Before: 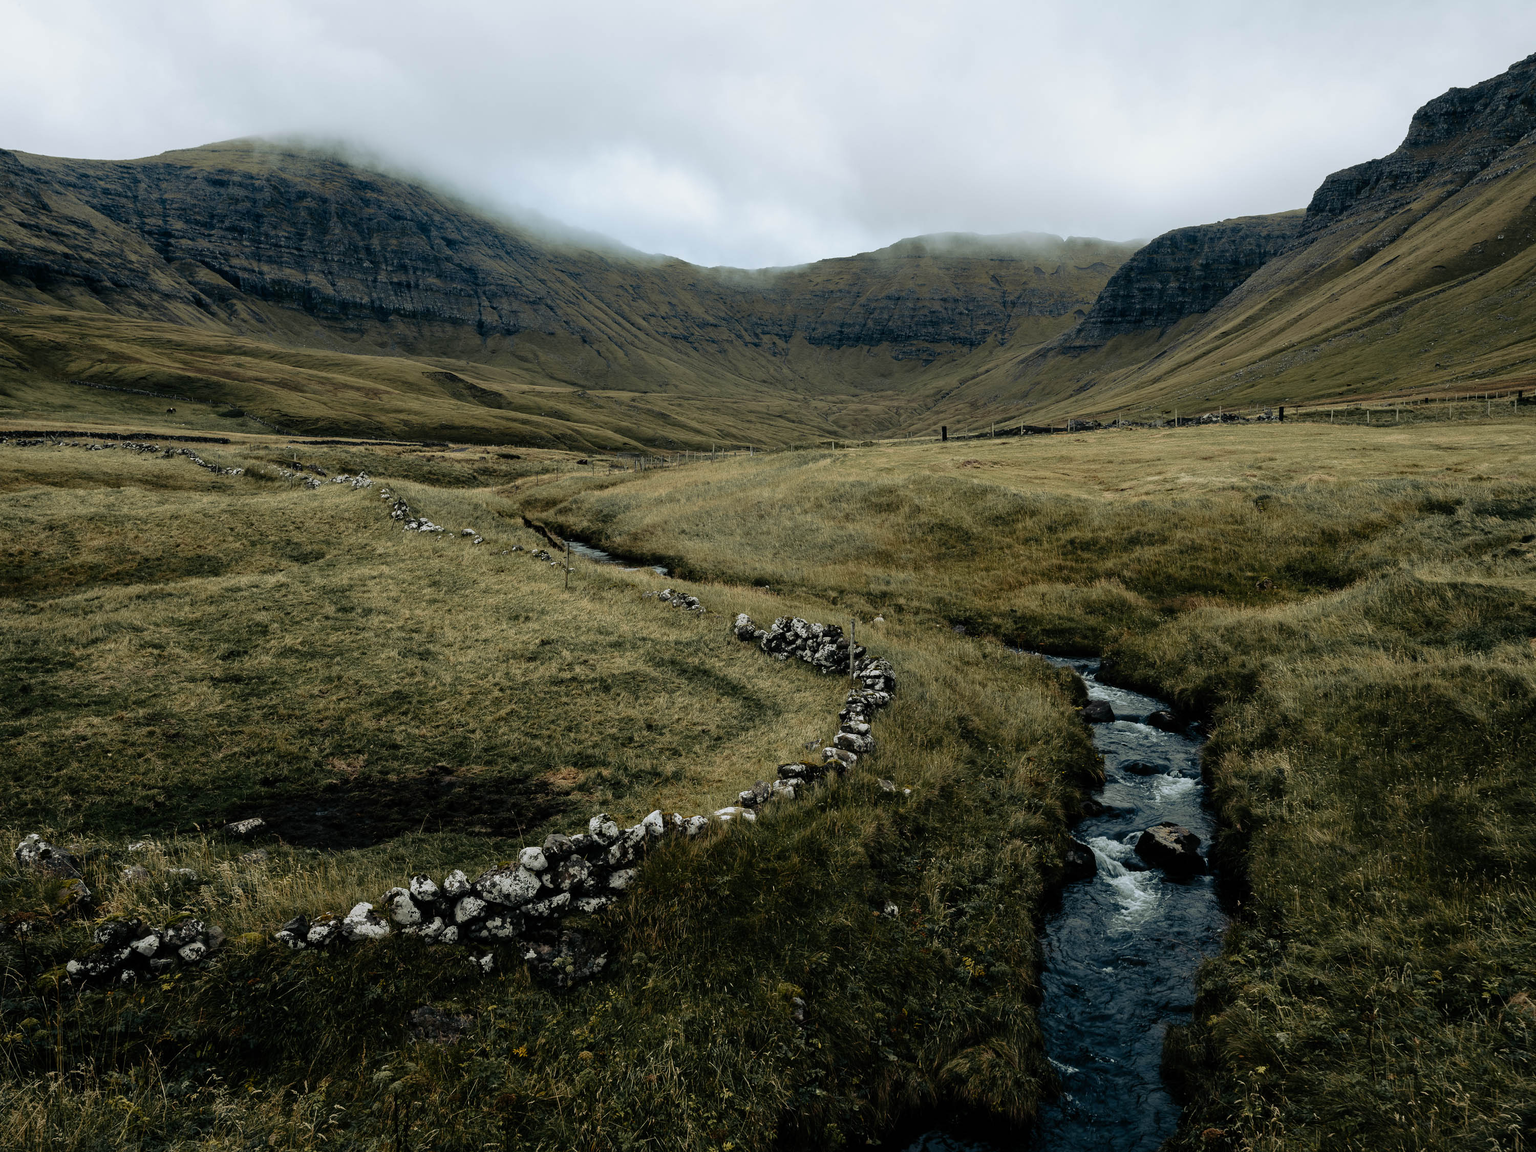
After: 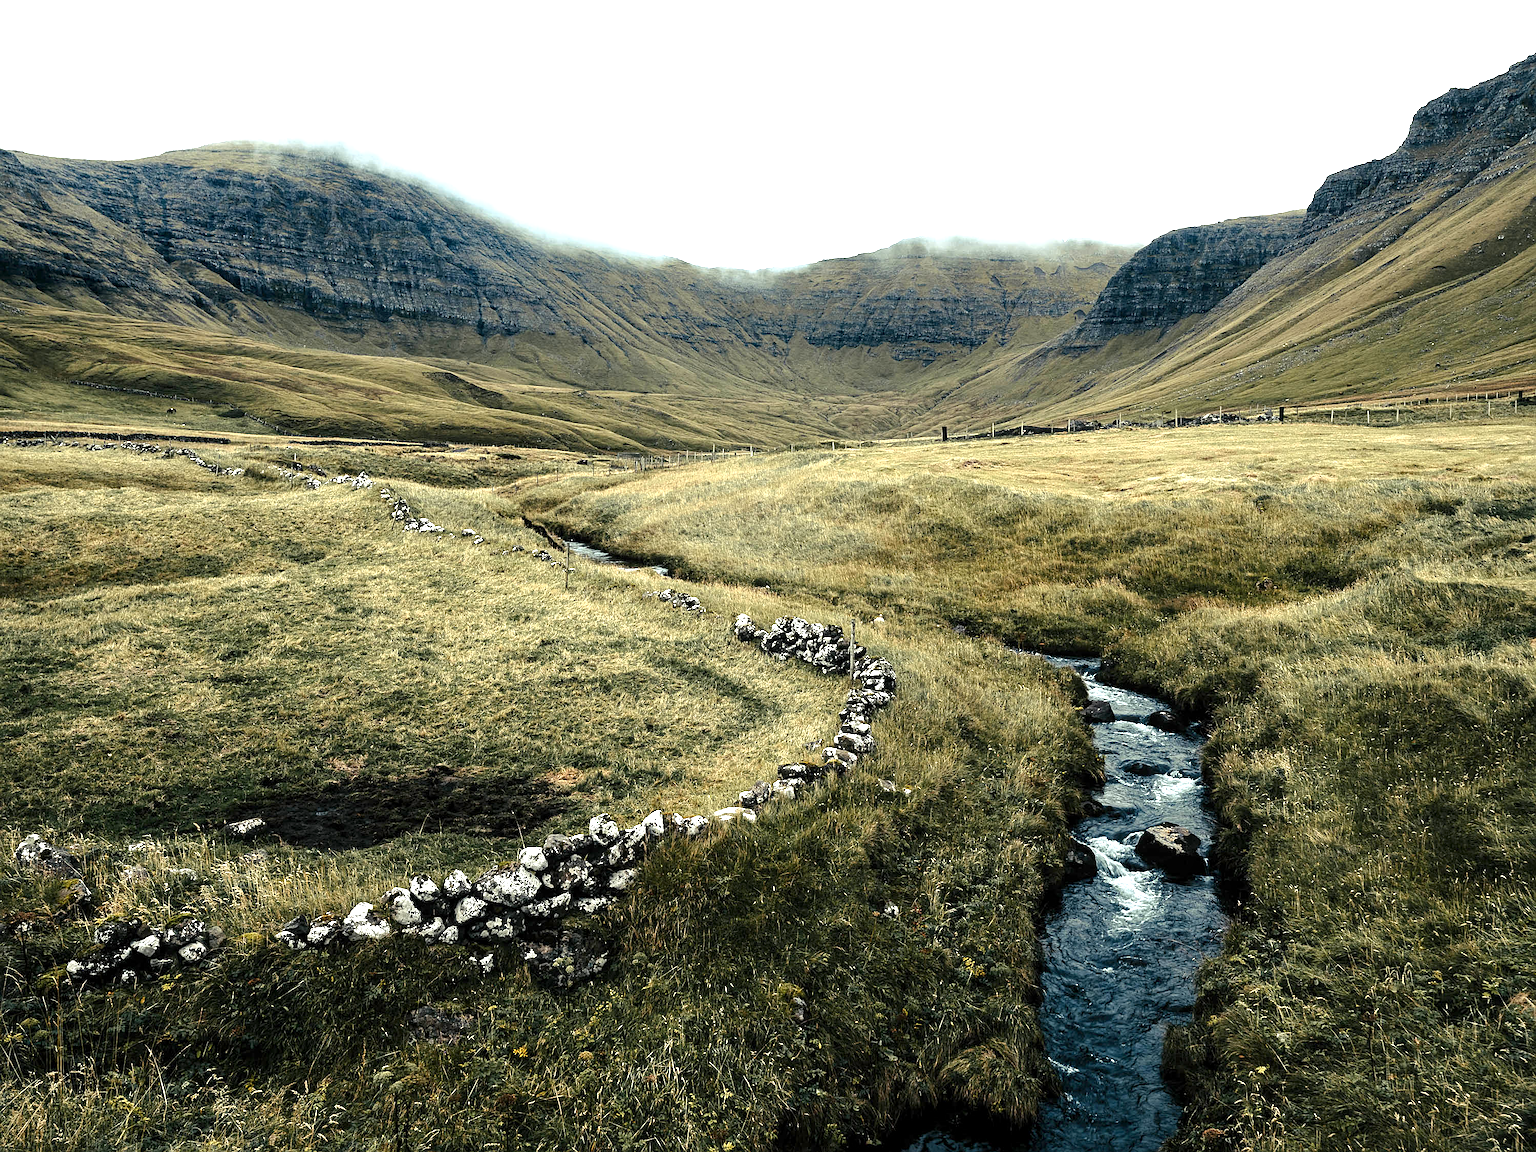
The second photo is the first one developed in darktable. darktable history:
exposure: black level correction 0, exposure 1.502 EV, compensate highlight preservation false
sharpen: on, module defaults
local contrast: highlights 102%, shadows 98%, detail 119%, midtone range 0.2
